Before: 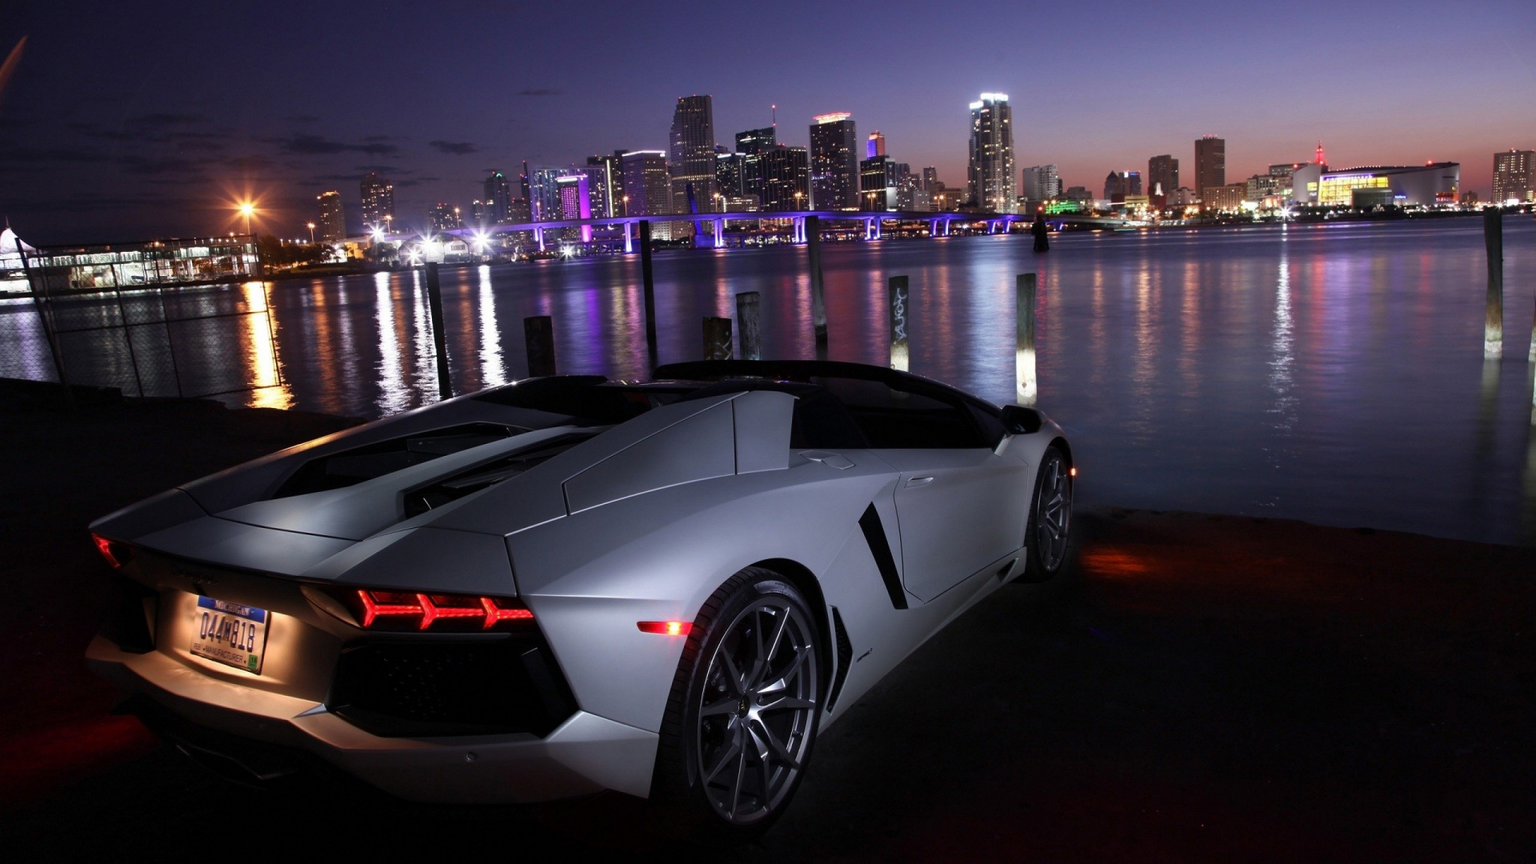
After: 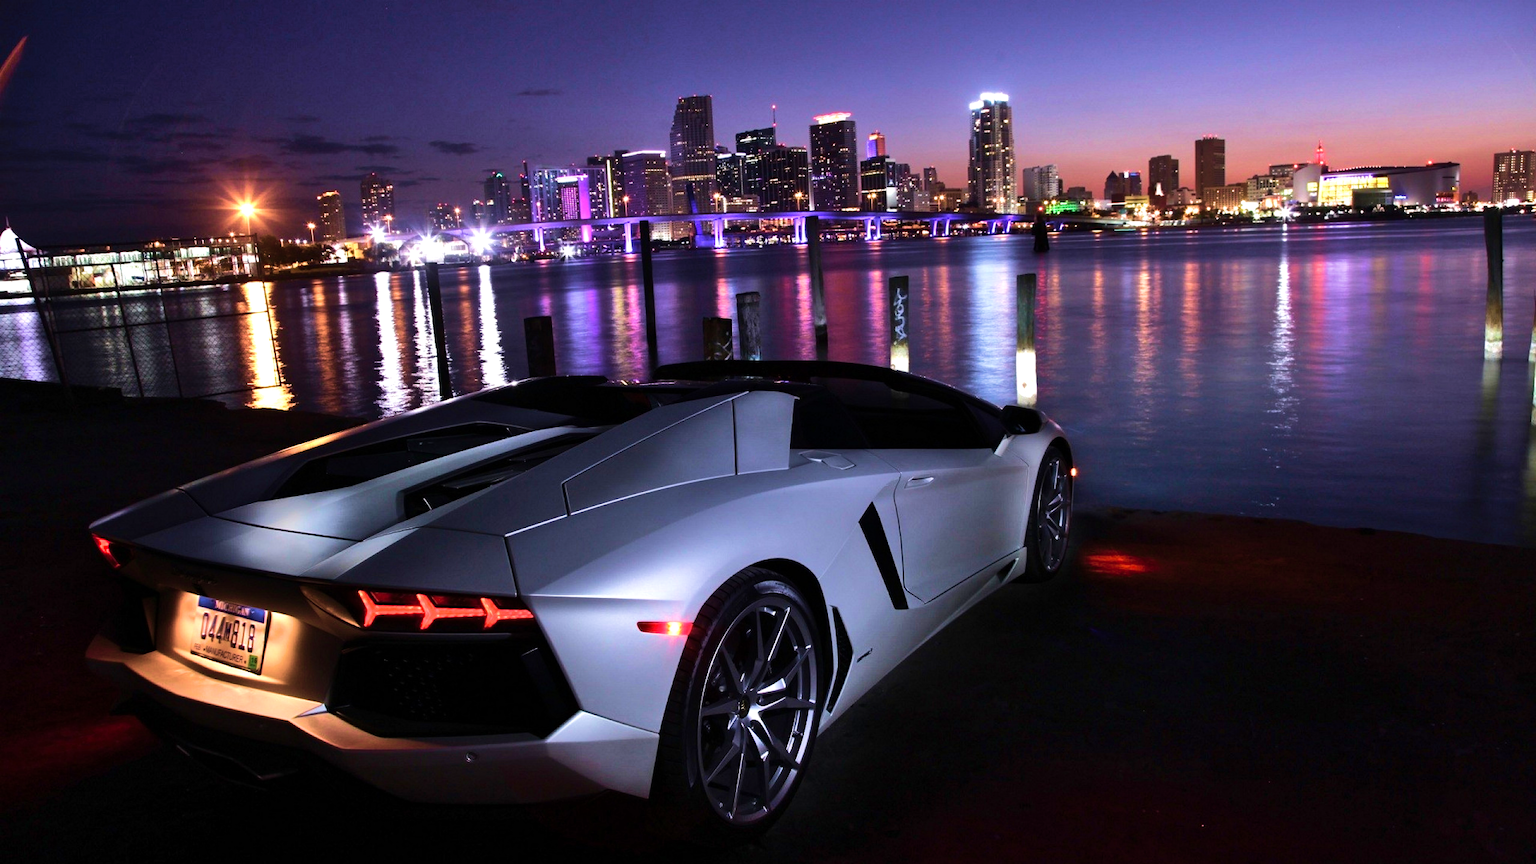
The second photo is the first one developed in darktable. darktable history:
tone equalizer: -8 EV -0.764 EV, -7 EV -0.7 EV, -6 EV -0.585 EV, -5 EV -0.384 EV, -3 EV 0.384 EV, -2 EV 0.6 EV, -1 EV 0.696 EV, +0 EV 0.753 EV, edges refinement/feathering 500, mask exposure compensation -1.24 EV, preserve details no
shadows and highlights: shadows 52.64, soften with gaussian
color correction: highlights b* -0.019
velvia: strength 67.12%, mid-tones bias 0.97
